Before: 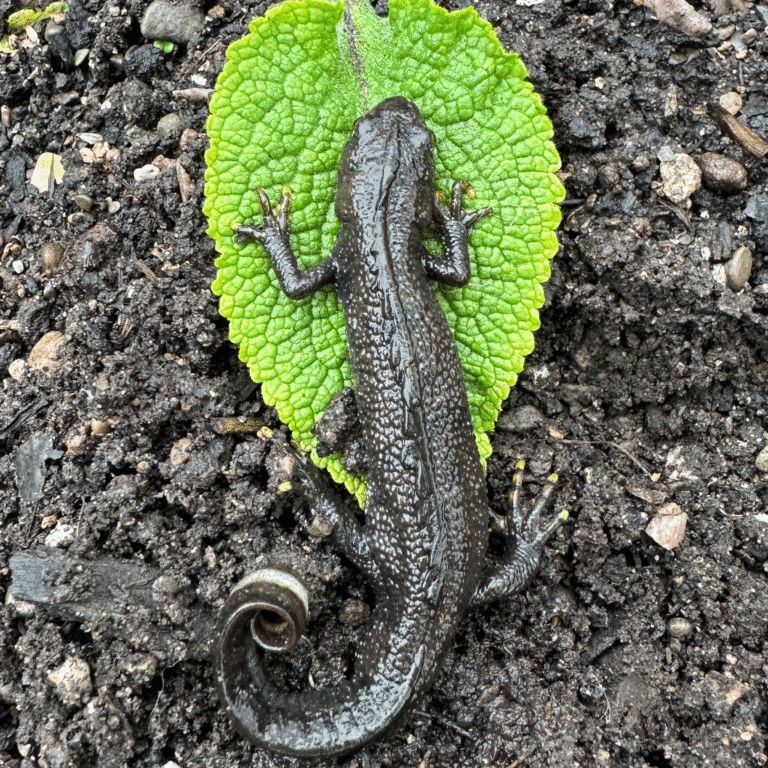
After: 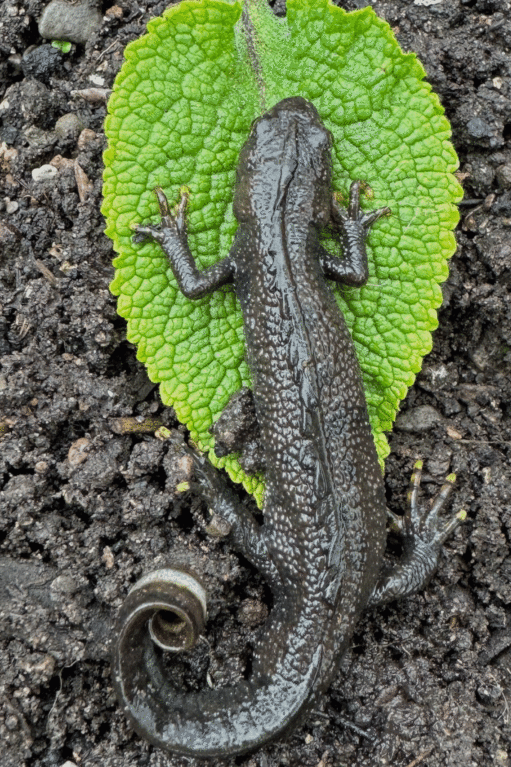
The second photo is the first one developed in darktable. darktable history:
crop and rotate: left 13.342%, right 19.991%
tone equalizer: -8 EV 0.25 EV, -7 EV 0.417 EV, -6 EV 0.417 EV, -5 EV 0.25 EV, -3 EV -0.25 EV, -2 EV -0.417 EV, -1 EV -0.417 EV, +0 EV -0.25 EV, edges refinement/feathering 500, mask exposure compensation -1.57 EV, preserve details guided filter
white balance: red 1, blue 1
